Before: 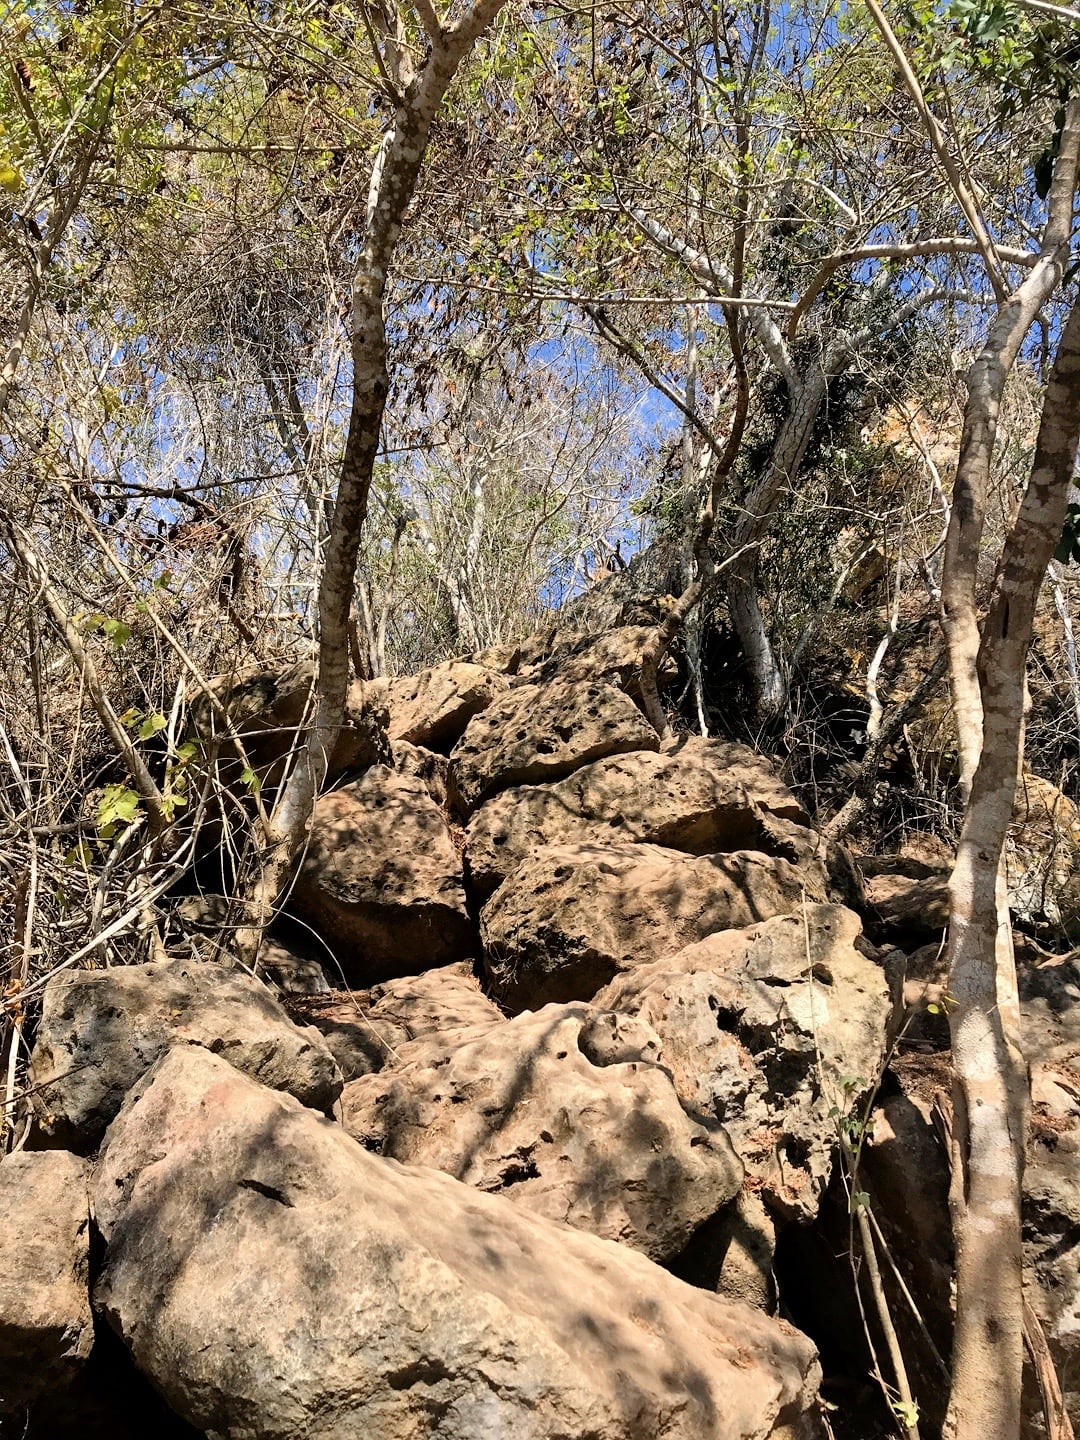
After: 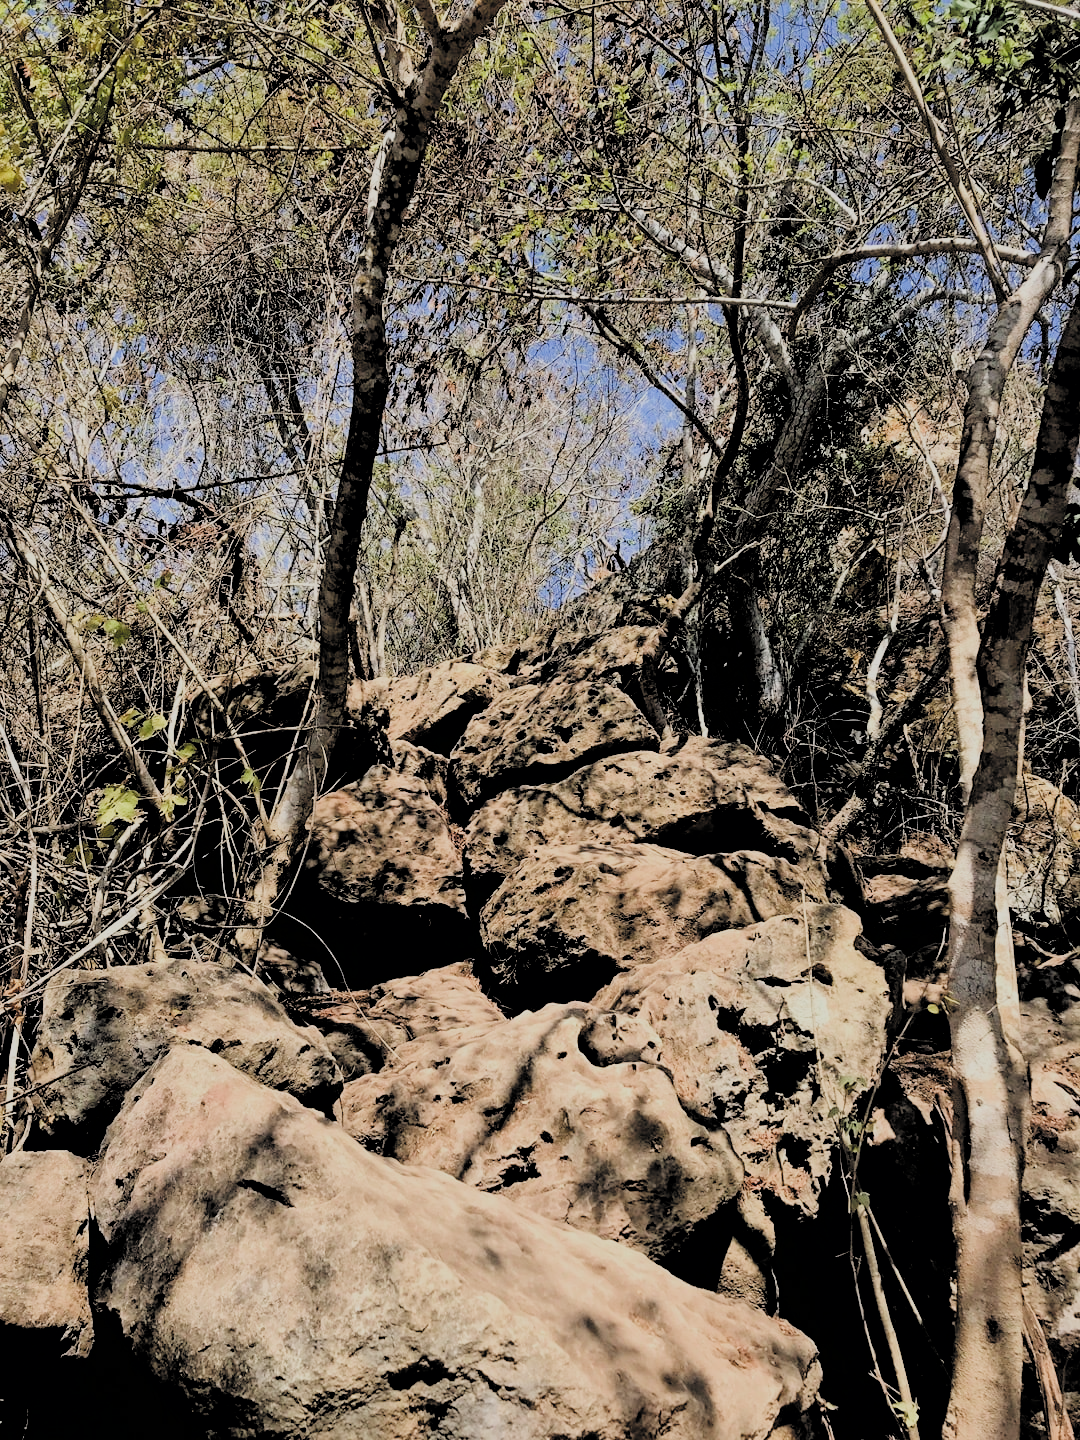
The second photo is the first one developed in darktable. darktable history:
filmic rgb: black relative exposure -2.75 EV, white relative exposure 4.56 EV, hardness 1.7, contrast 1.24, color science v4 (2020), contrast in shadows soft, contrast in highlights soft
